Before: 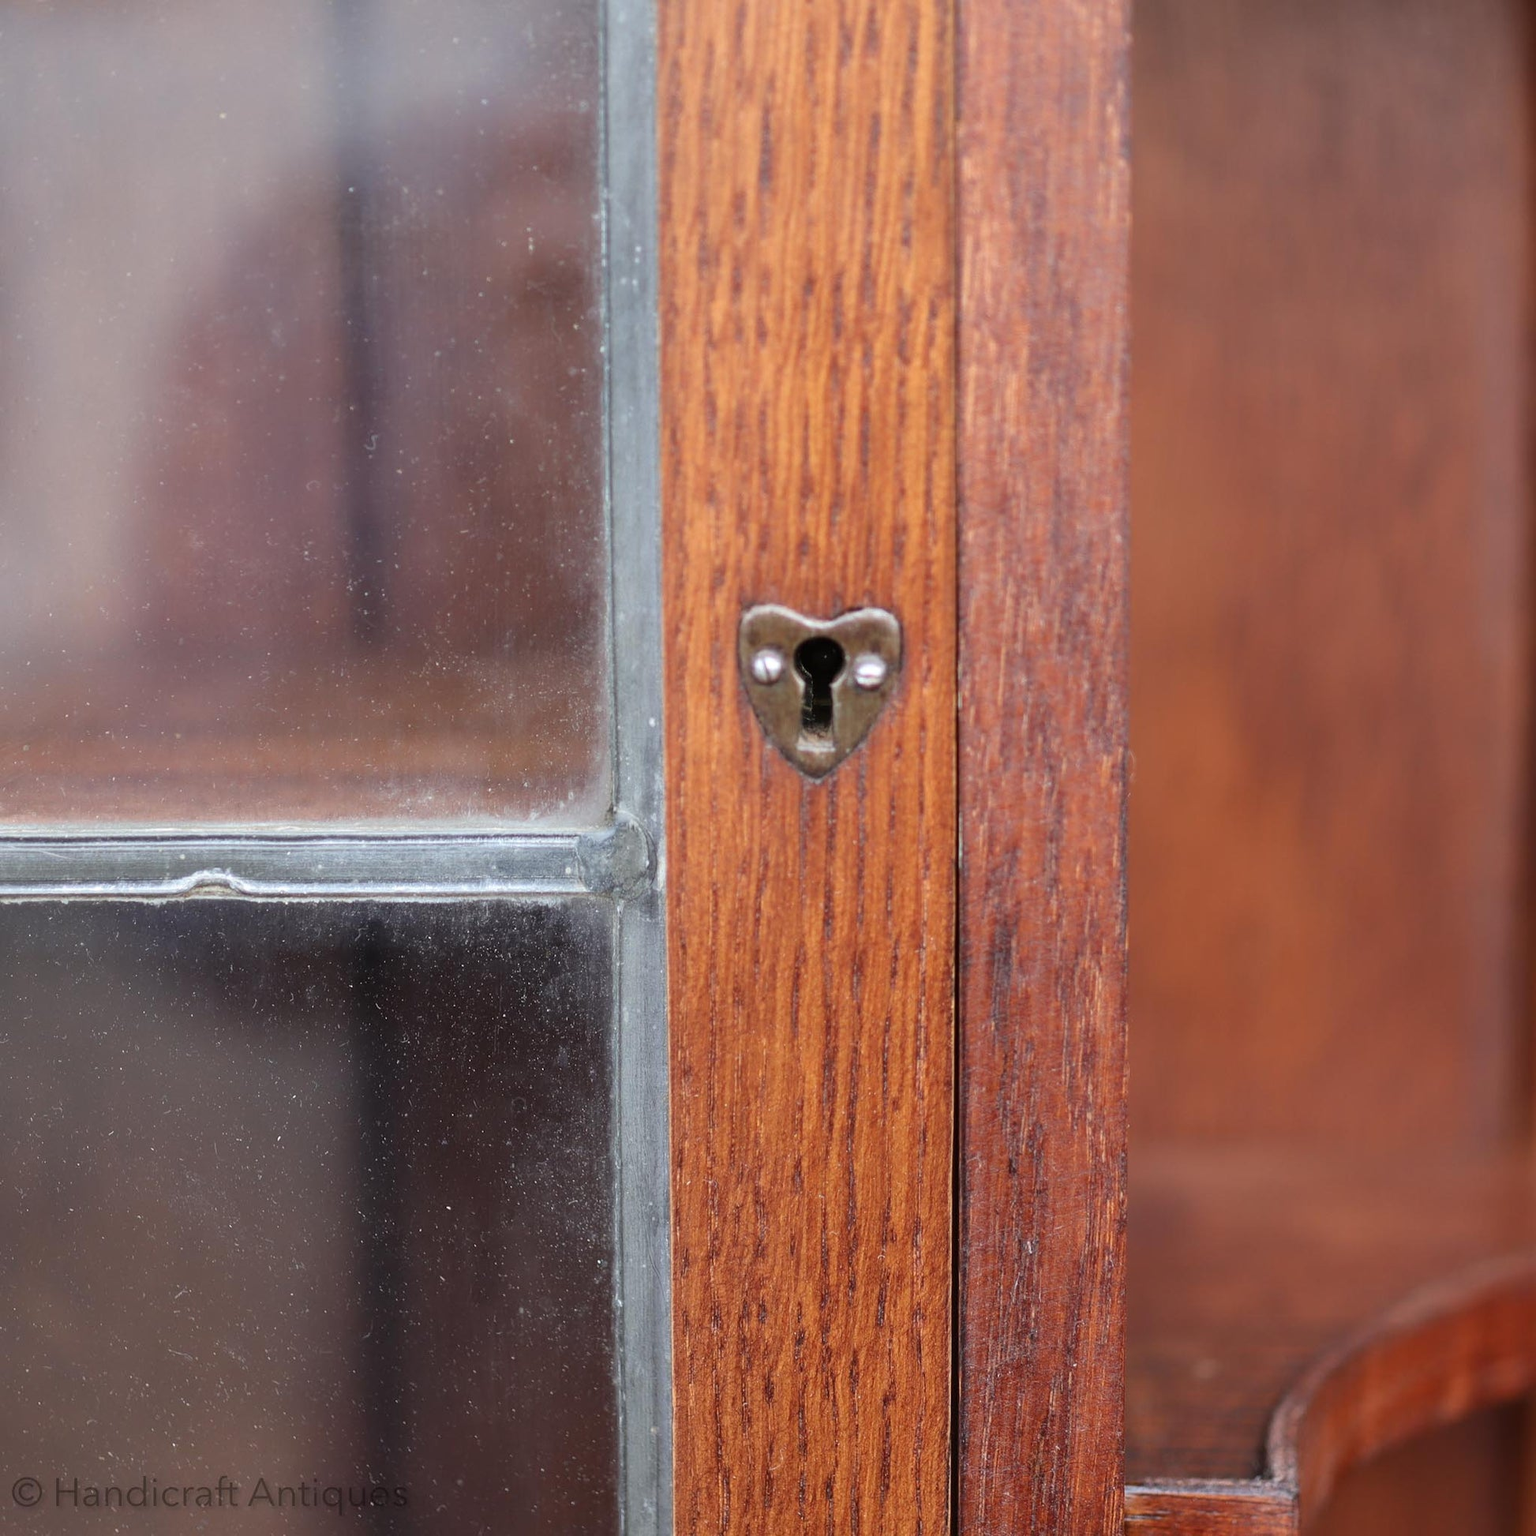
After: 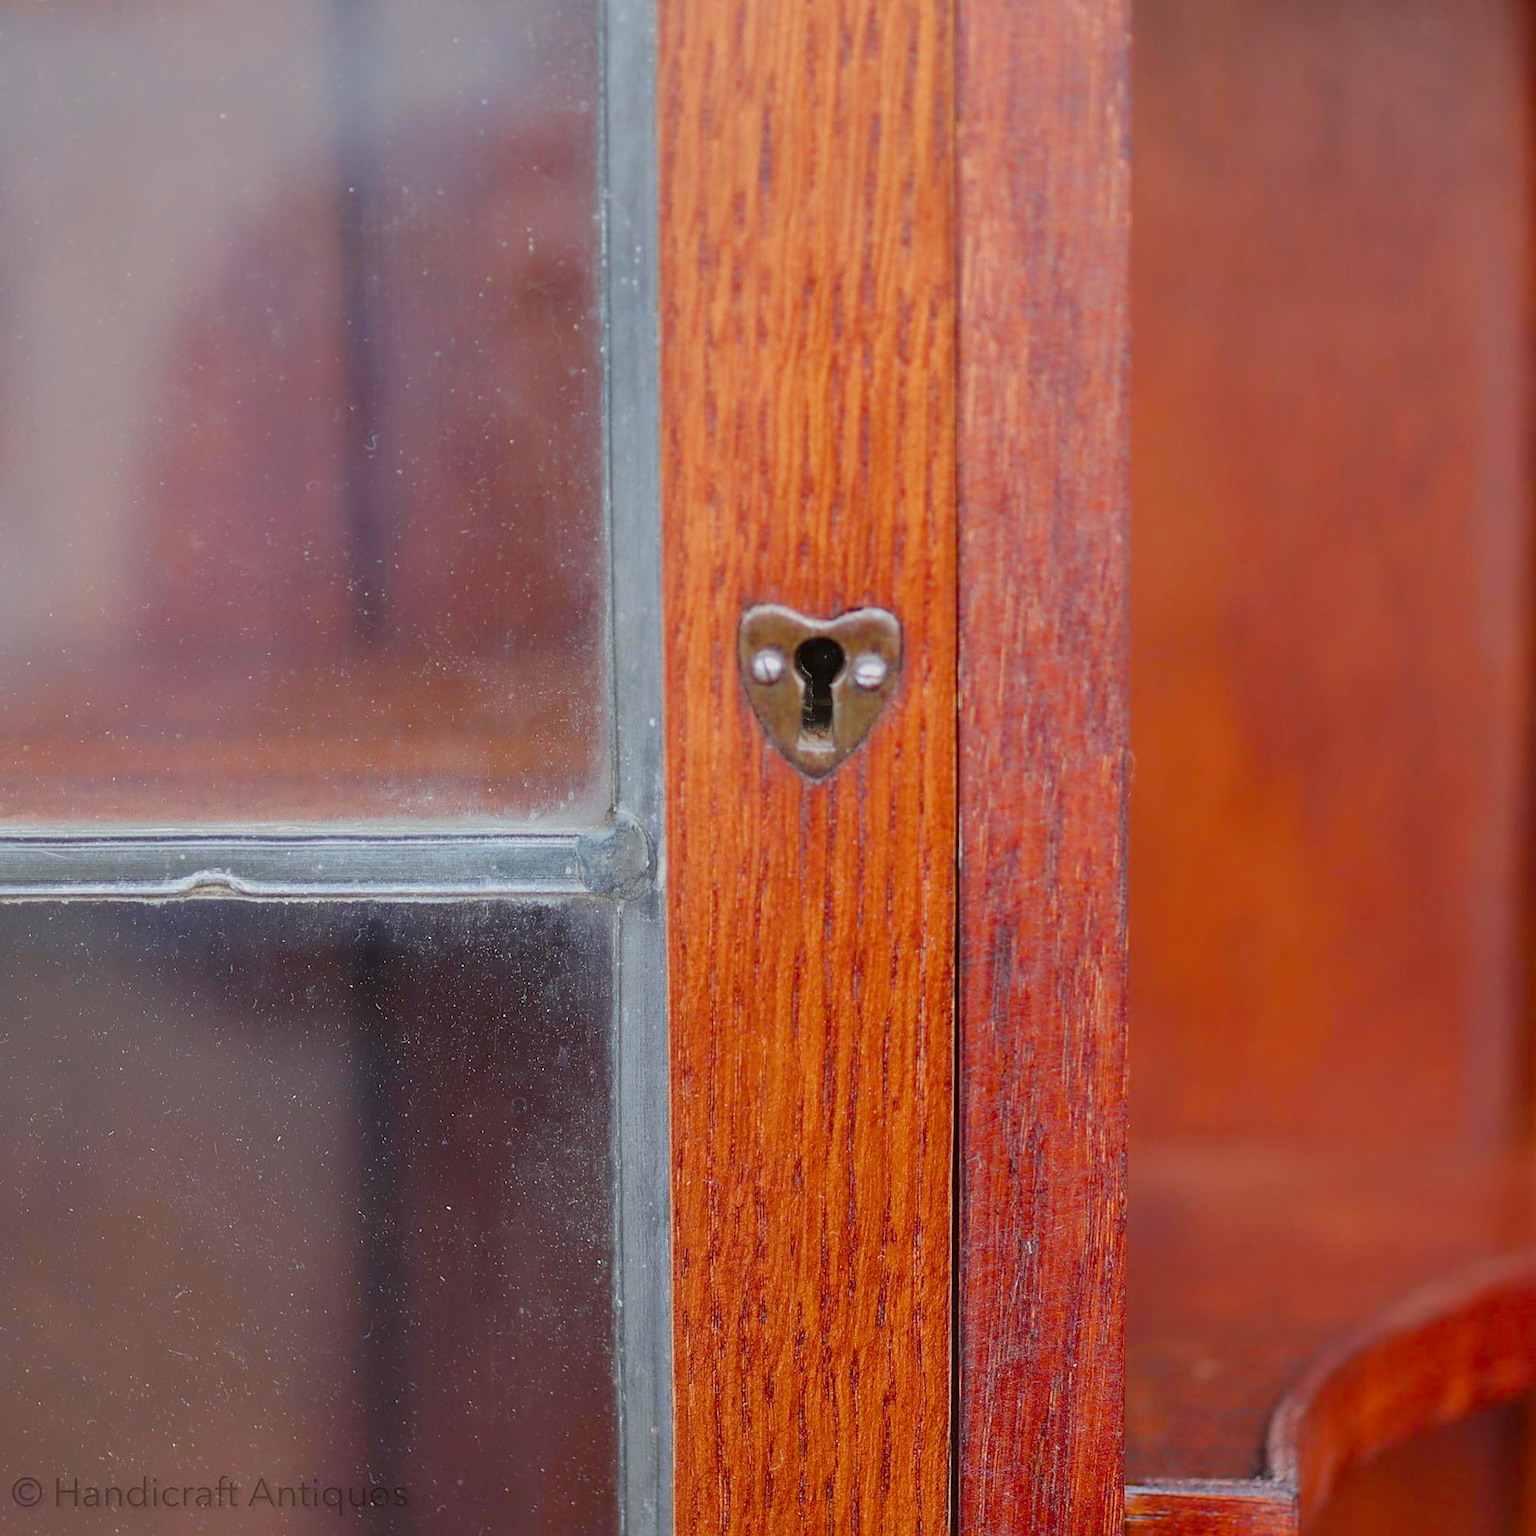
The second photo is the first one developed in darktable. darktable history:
sharpen: radius 1.91, amount 0.392, threshold 1.398
color balance rgb: linear chroma grading › shadows -8.096%, linear chroma grading › global chroma 9.783%, perceptual saturation grading › global saturation 23.799%, perceptual saturation grading › highlights -24.67%, perceptual saturation grading › mid-tones 24.499%, perceptual saturation grading › shadows 38.894%, hue shift -3.45°, contrast -21.125%
color correction: highlights b* 0.046
